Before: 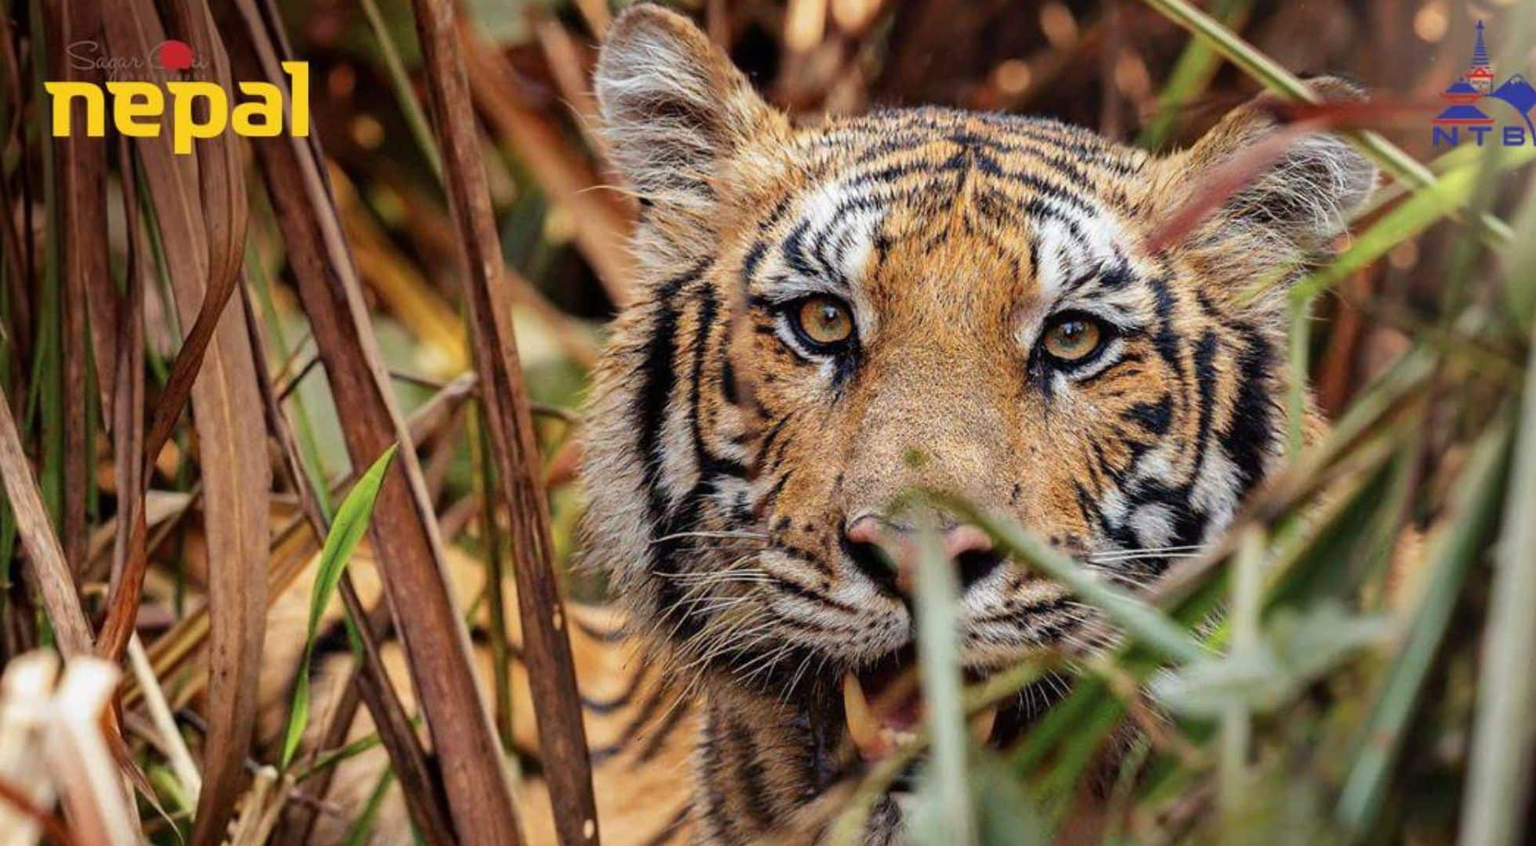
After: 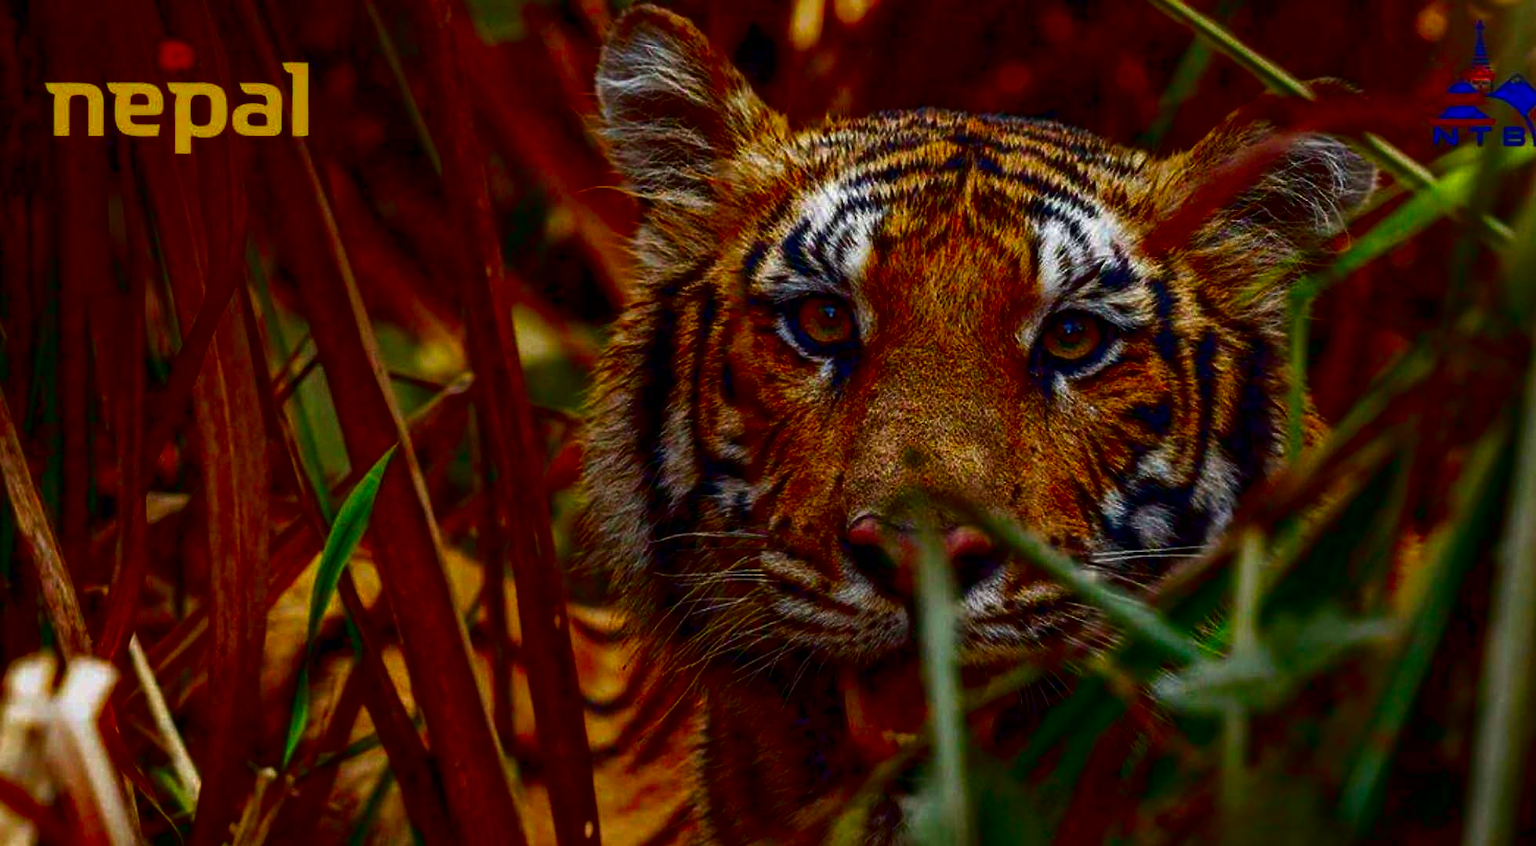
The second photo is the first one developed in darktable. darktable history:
contrast brightness saturation: brightness -0.99, saturation 0.984
